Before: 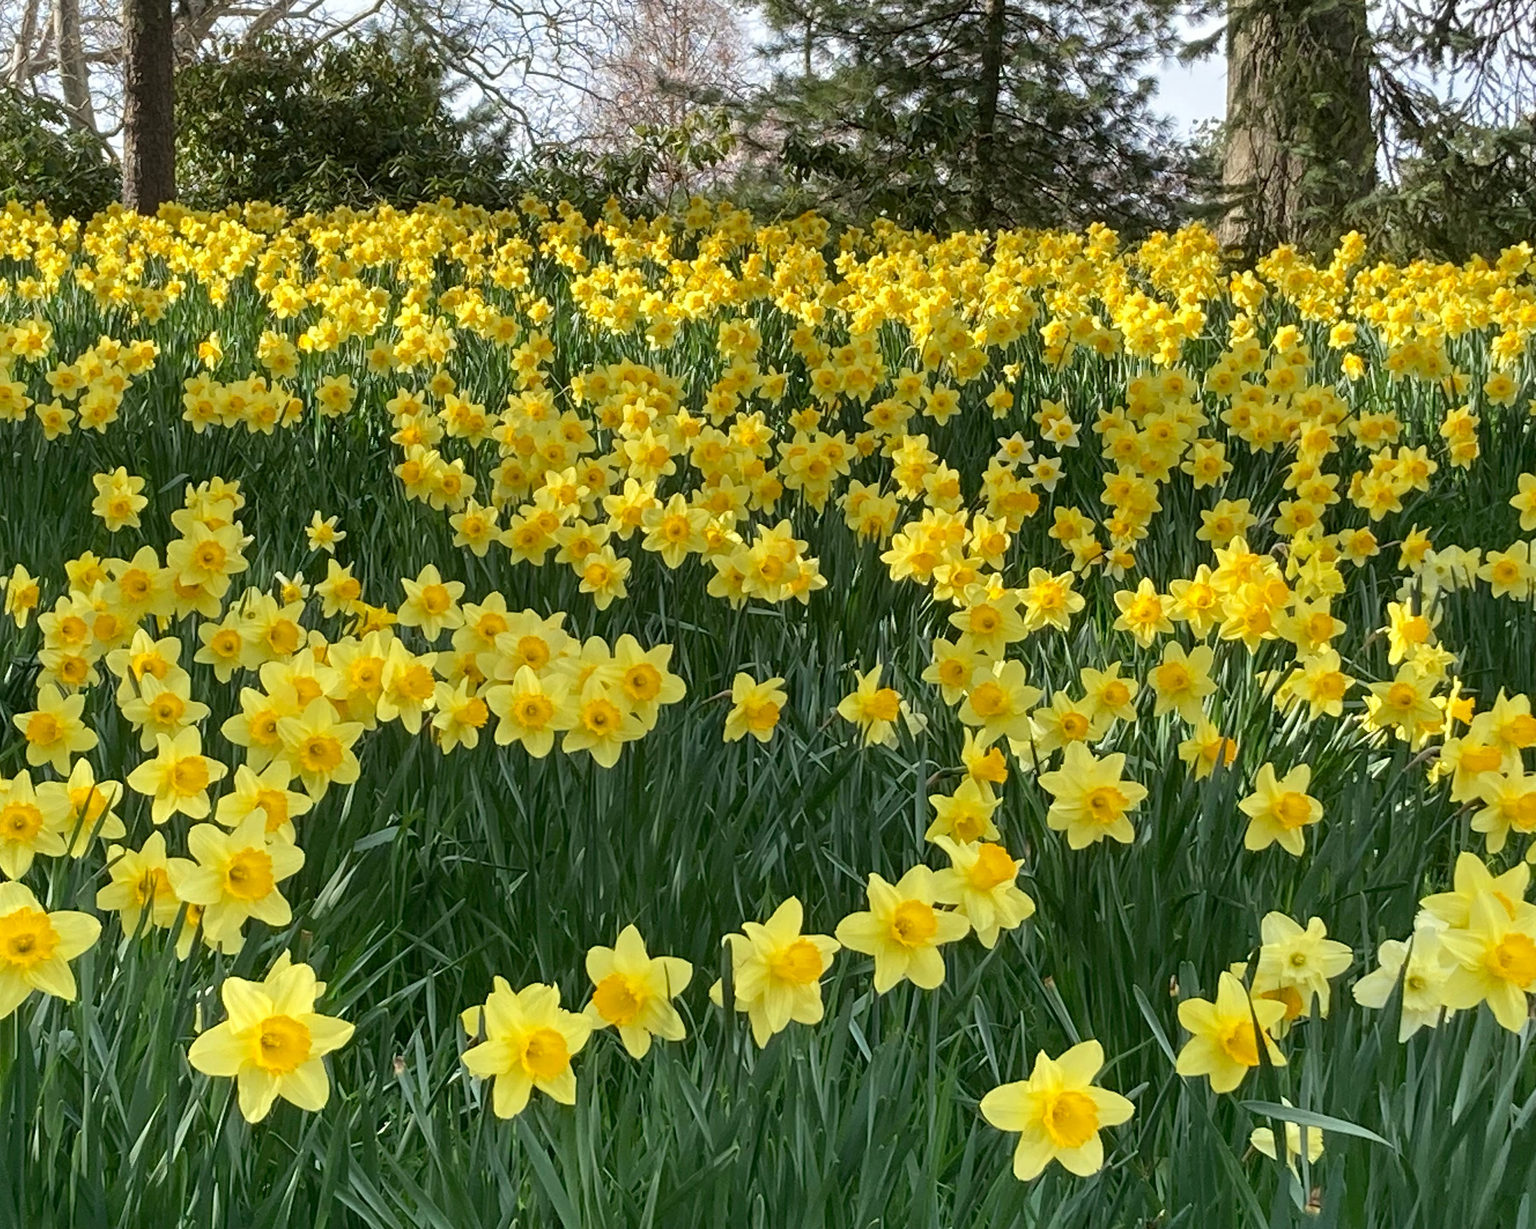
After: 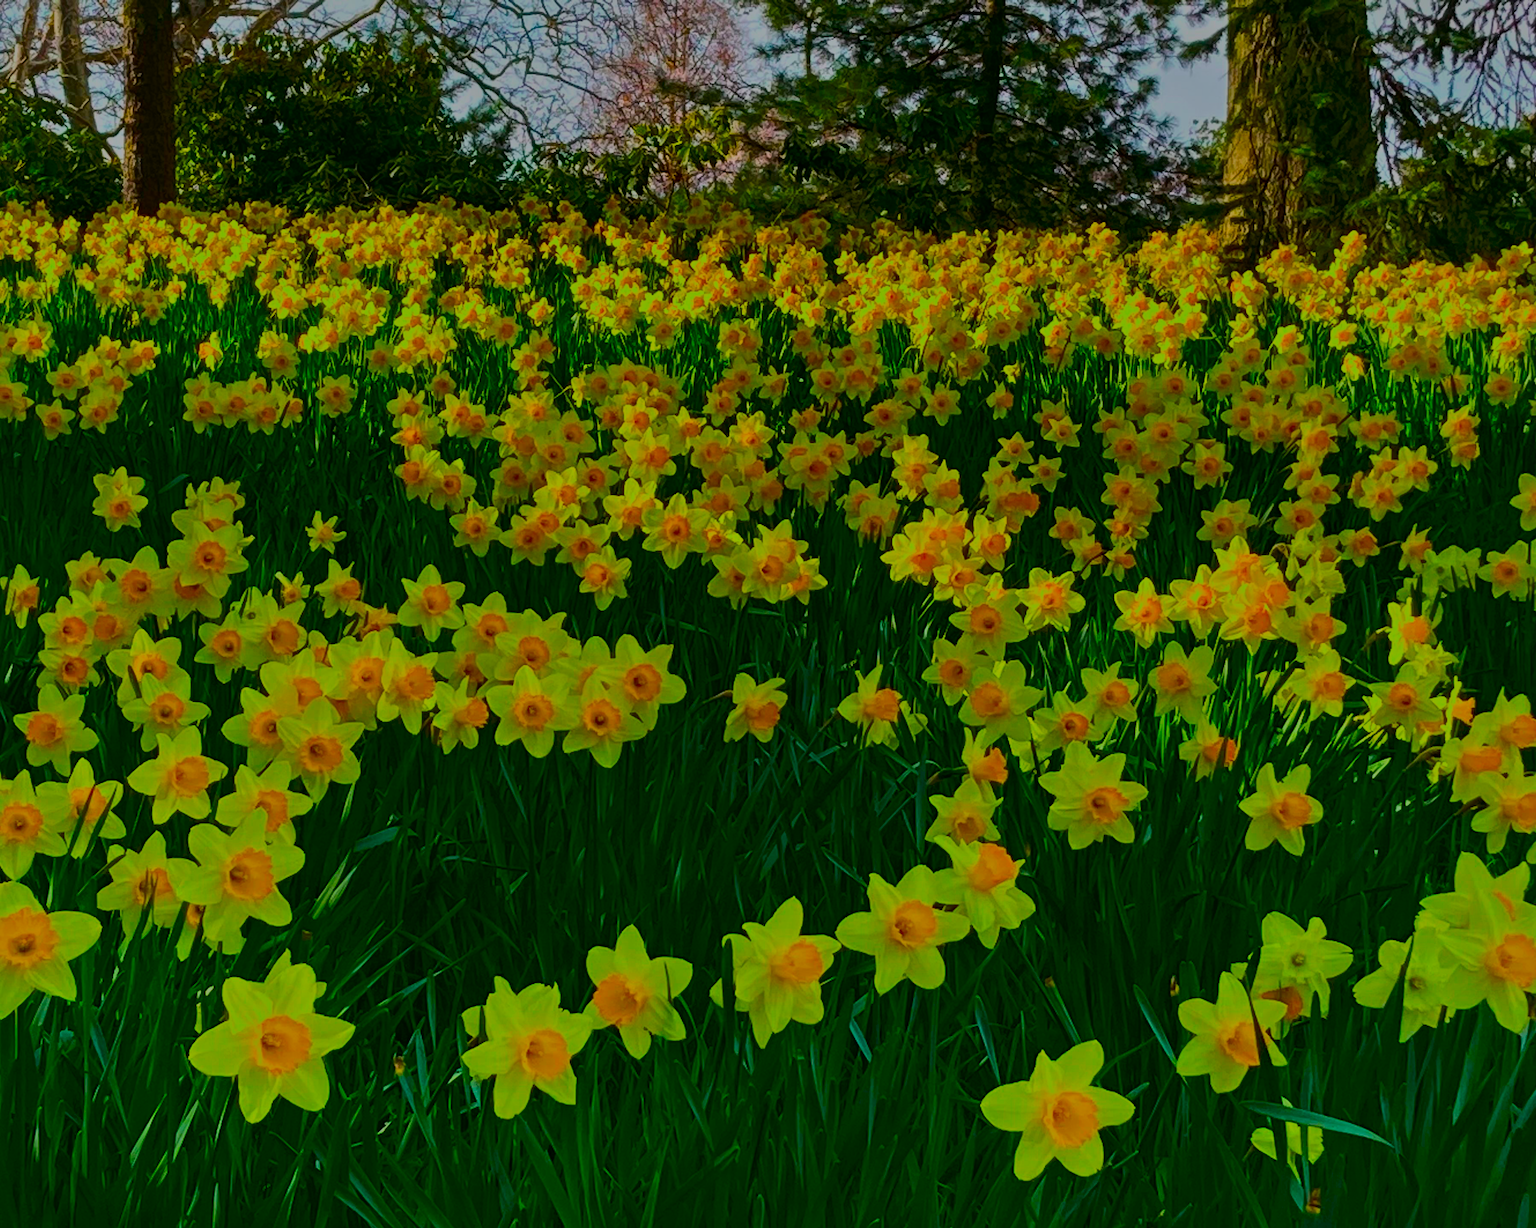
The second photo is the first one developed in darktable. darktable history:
local contrast: mode bilateral grid, contrast 20, coarseness 50, detail 120%, midtone range 0.2
tone curve: curves: ch0 [(0, 0.018) (0.036, 0.038) (0.15, 0.131) (0.27, 0.247) (0.503, 0.556) (0.763, 0.785) (1, 0.919)]; ch1 [(0, 0) (0.203, 0.158) (0.333, 0.283) (0.451, 0.417) (0.502, 0.5) (0.519, 0.522) (0.562, 0.588) (0.603, 0.664) (0.722, 0.813) (1, 1)]; ch2 [(0, 0) (0.29, 0.295) (0.404, 0.436) (0.497, 0.499) (0.521, 0.523) (0.561, 0.605) (0.639, 0.664) (0.712, 0.764) (1, 1)], color space Lab, independent channels, preserve colors none
tone equalizer: -8 EV -2 EV, -7 EV -2 EV, -6 EV -2 EV, -5 EV -2 EV, -4 EV -2 EV, -3 EV -2 EV, -2 EV -2 EV, -1 EV -1.63 EV, +0 EV -2 EV
exposure: exposure 0.081 EV, compensate highlight preservation false
color correction: highlights a* 1.59, highlights b* -1.7, saturation 2.48
